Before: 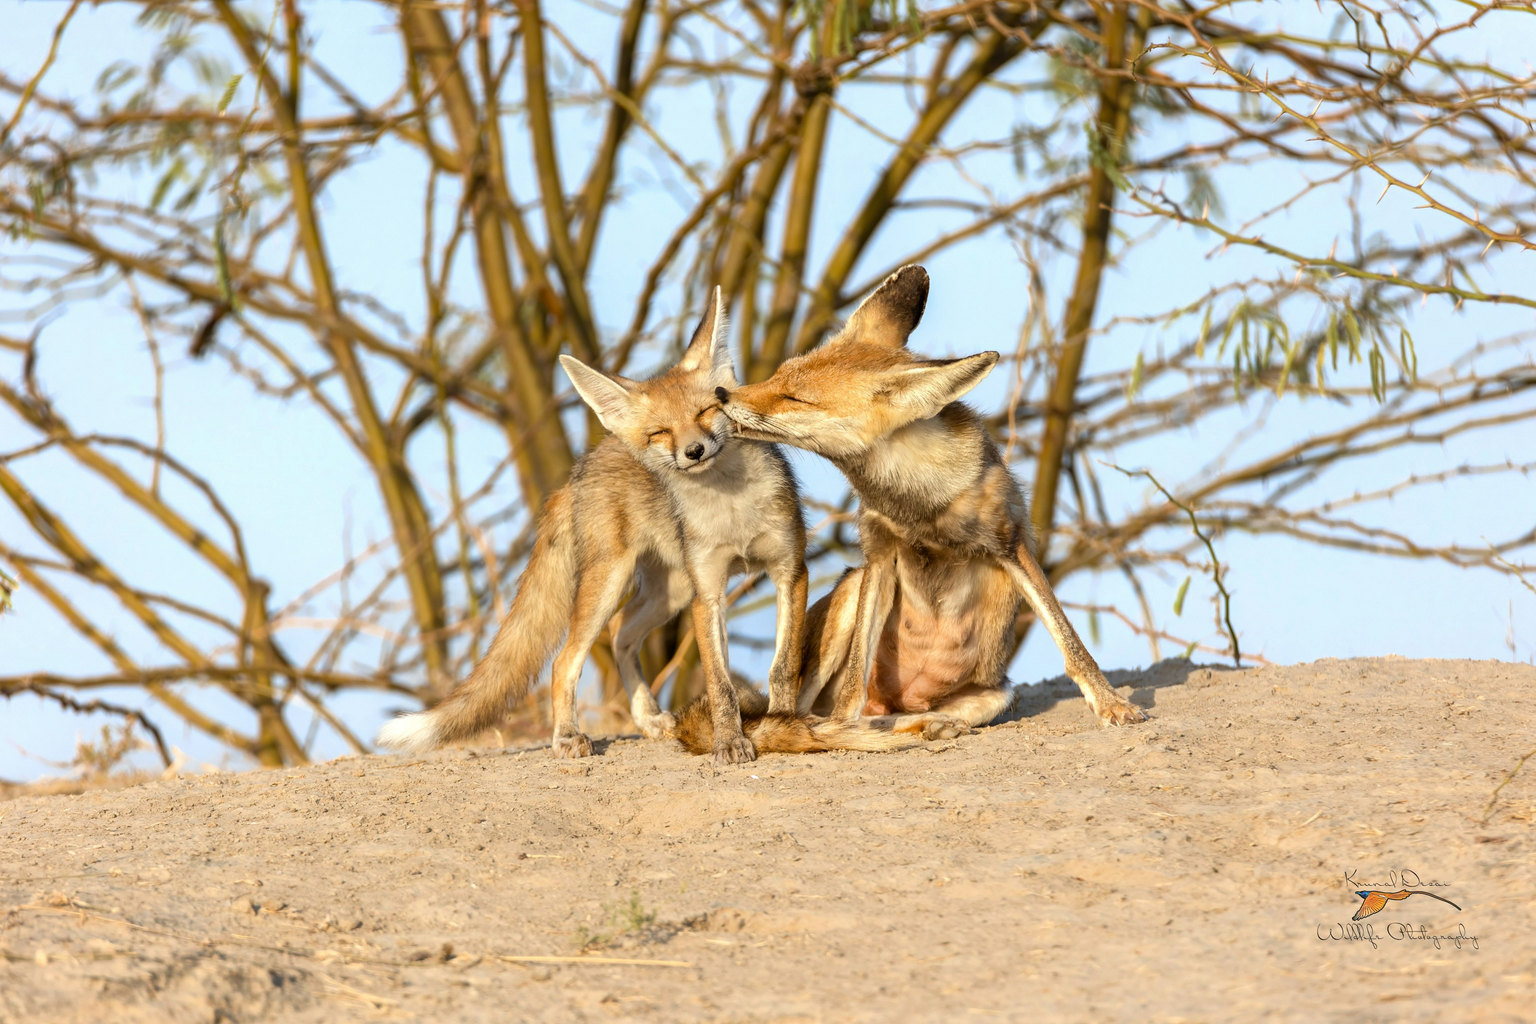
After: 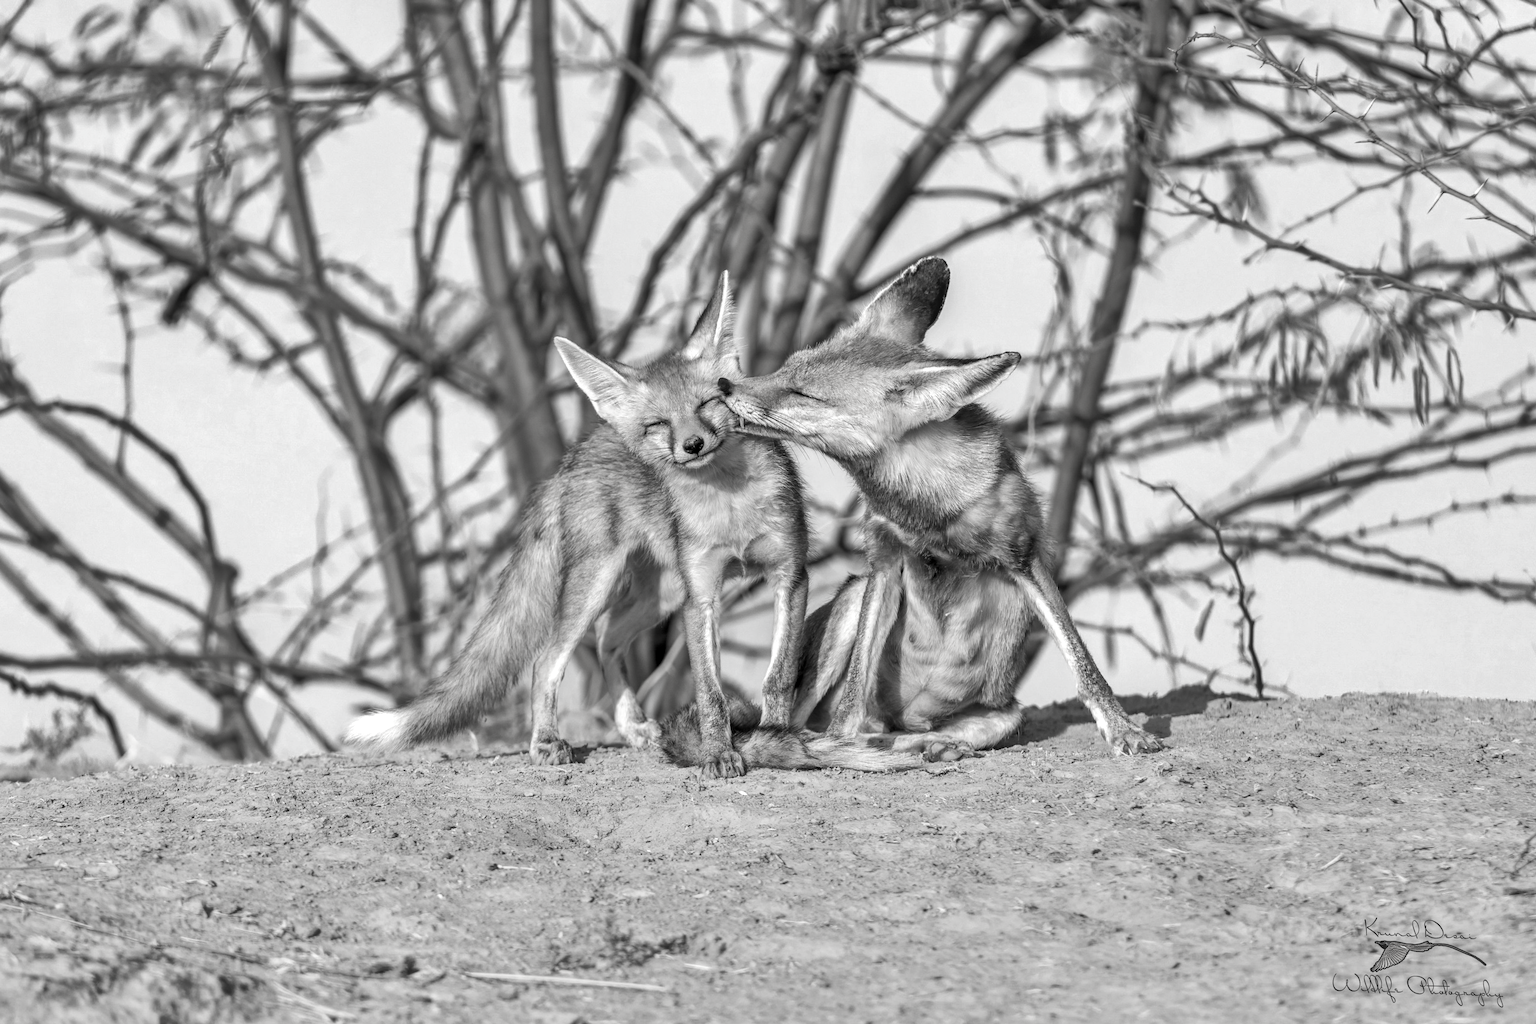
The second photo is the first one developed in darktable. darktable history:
local contrast: on, module defaults
contrast brightness saturation: saturation -0.989
crop and rotate: angle -2.37°
shadows and highlights: highlights color adjustment 0.014%, soften with gaussian
